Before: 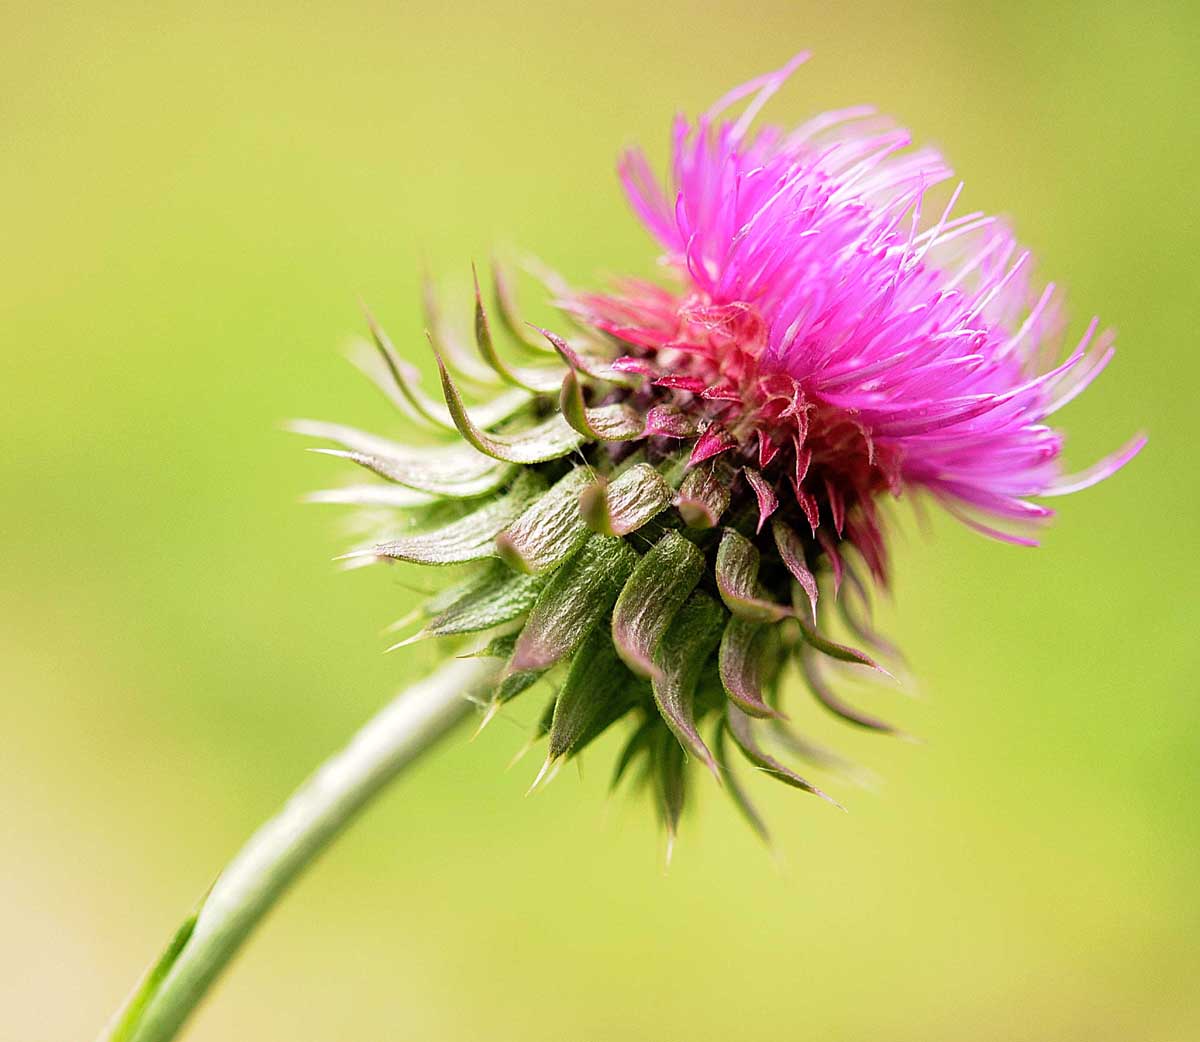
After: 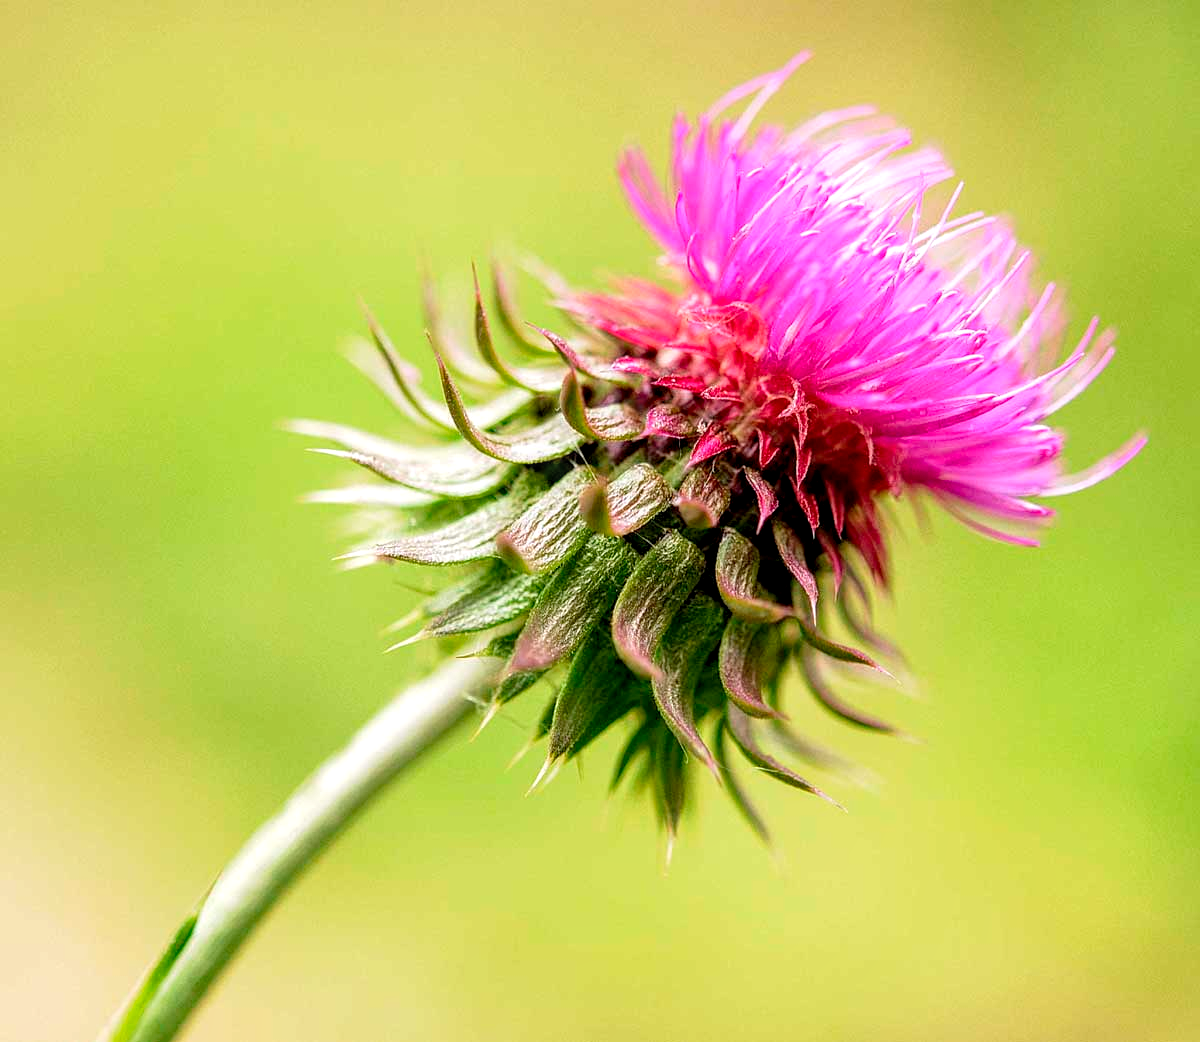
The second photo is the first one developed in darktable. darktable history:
color calibration: gray › normalize channels true, illuminant same as pipeline (D50), x 0.345, y 0.358, temperature 5000.93 K, gamut compression 0.016
levels: black 0.04%, levels [0, 0.478, 1]
local contrast: highlights 62%, detail 143%, midtone range 0.431
